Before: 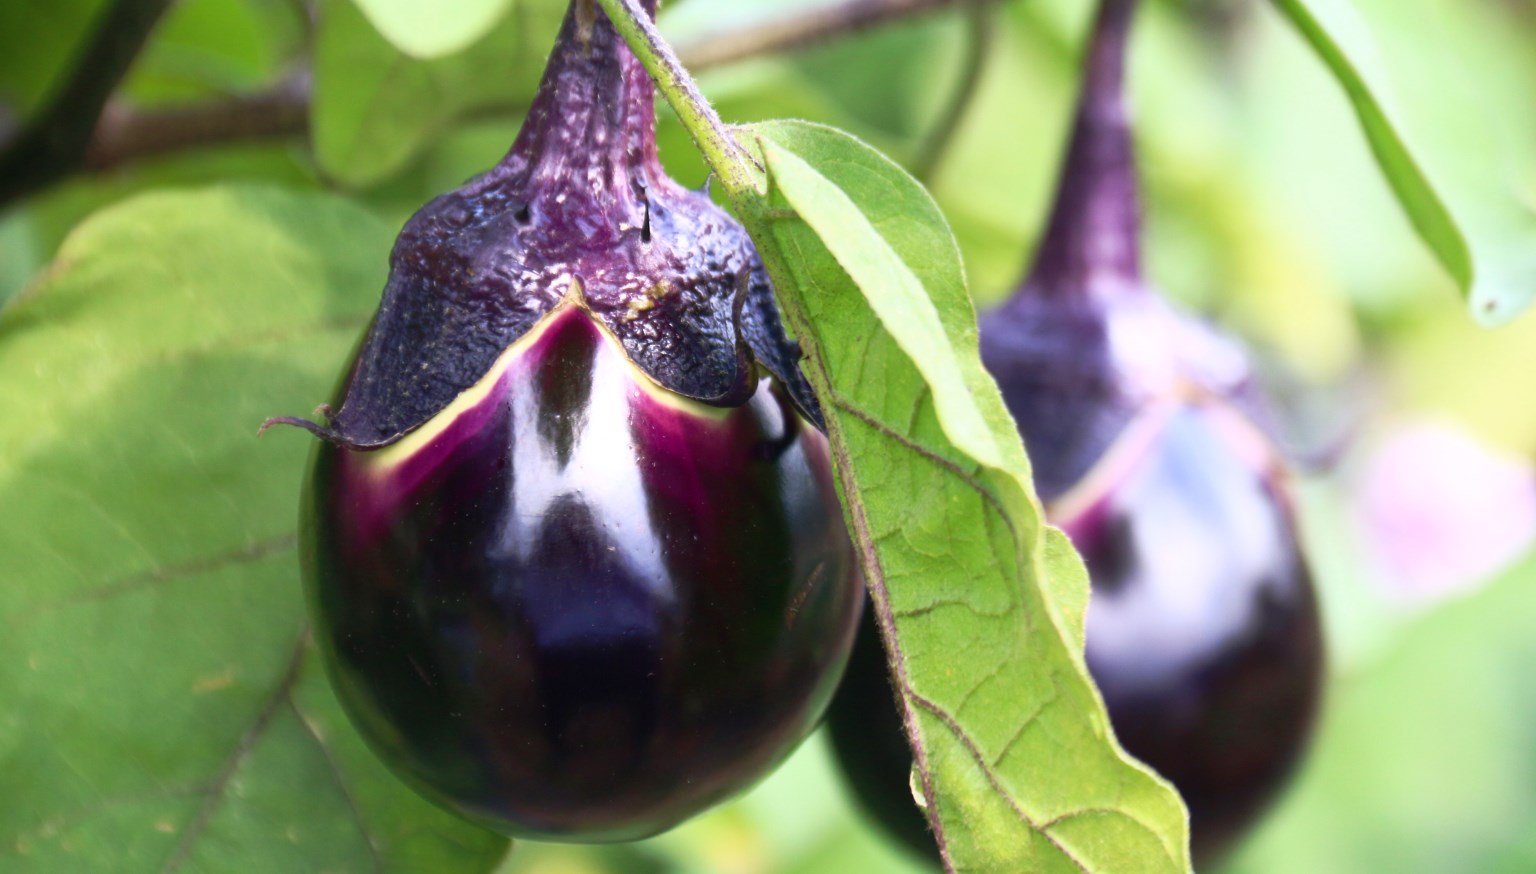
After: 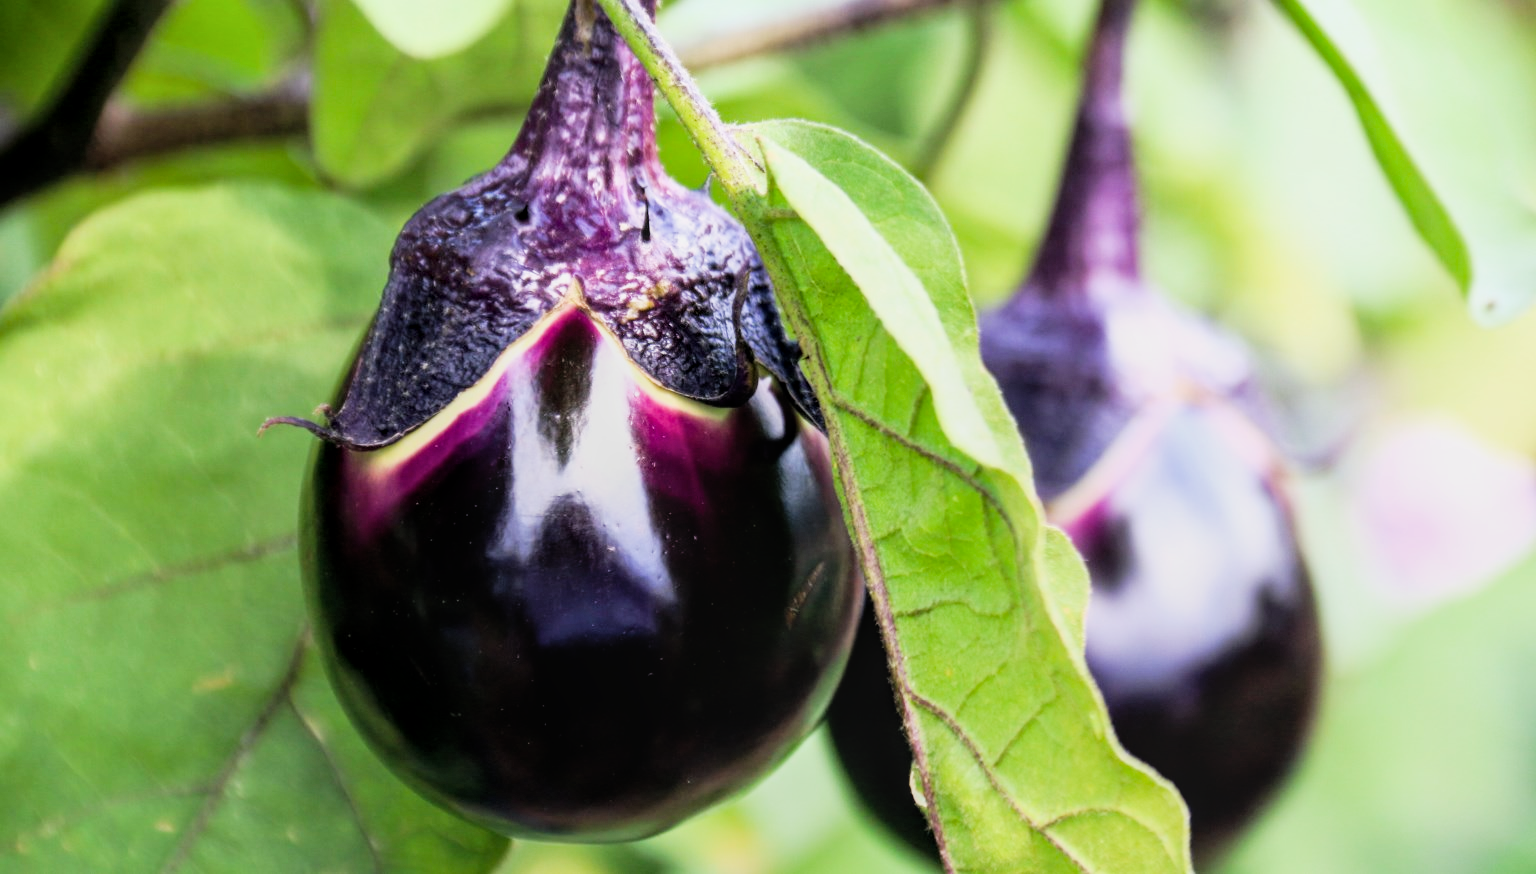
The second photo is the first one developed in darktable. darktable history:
exposure: black level correction 0, exposure 0.5 EV, compensate highlight preservation false
filmic rgb: black relative exposure -5 EV, hardness 2.88, contrast 1.2, highlights saturation mix -30%
local contrast: on, module defaults
color balance rgb: perceptual saturation grading › global saturation 10%
